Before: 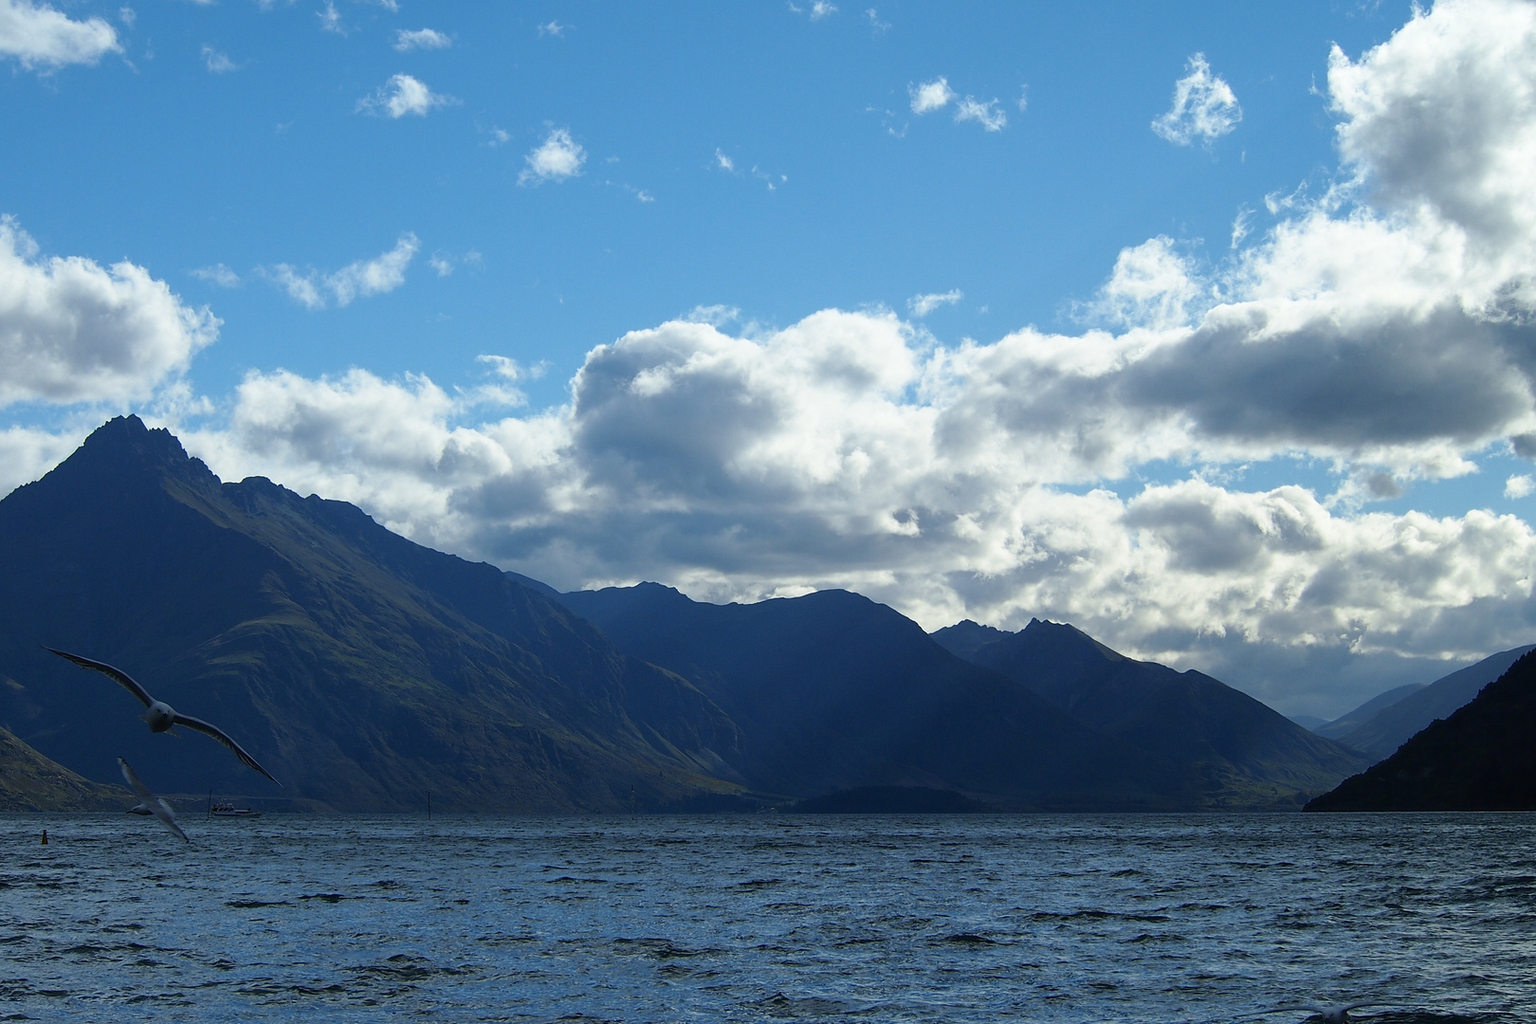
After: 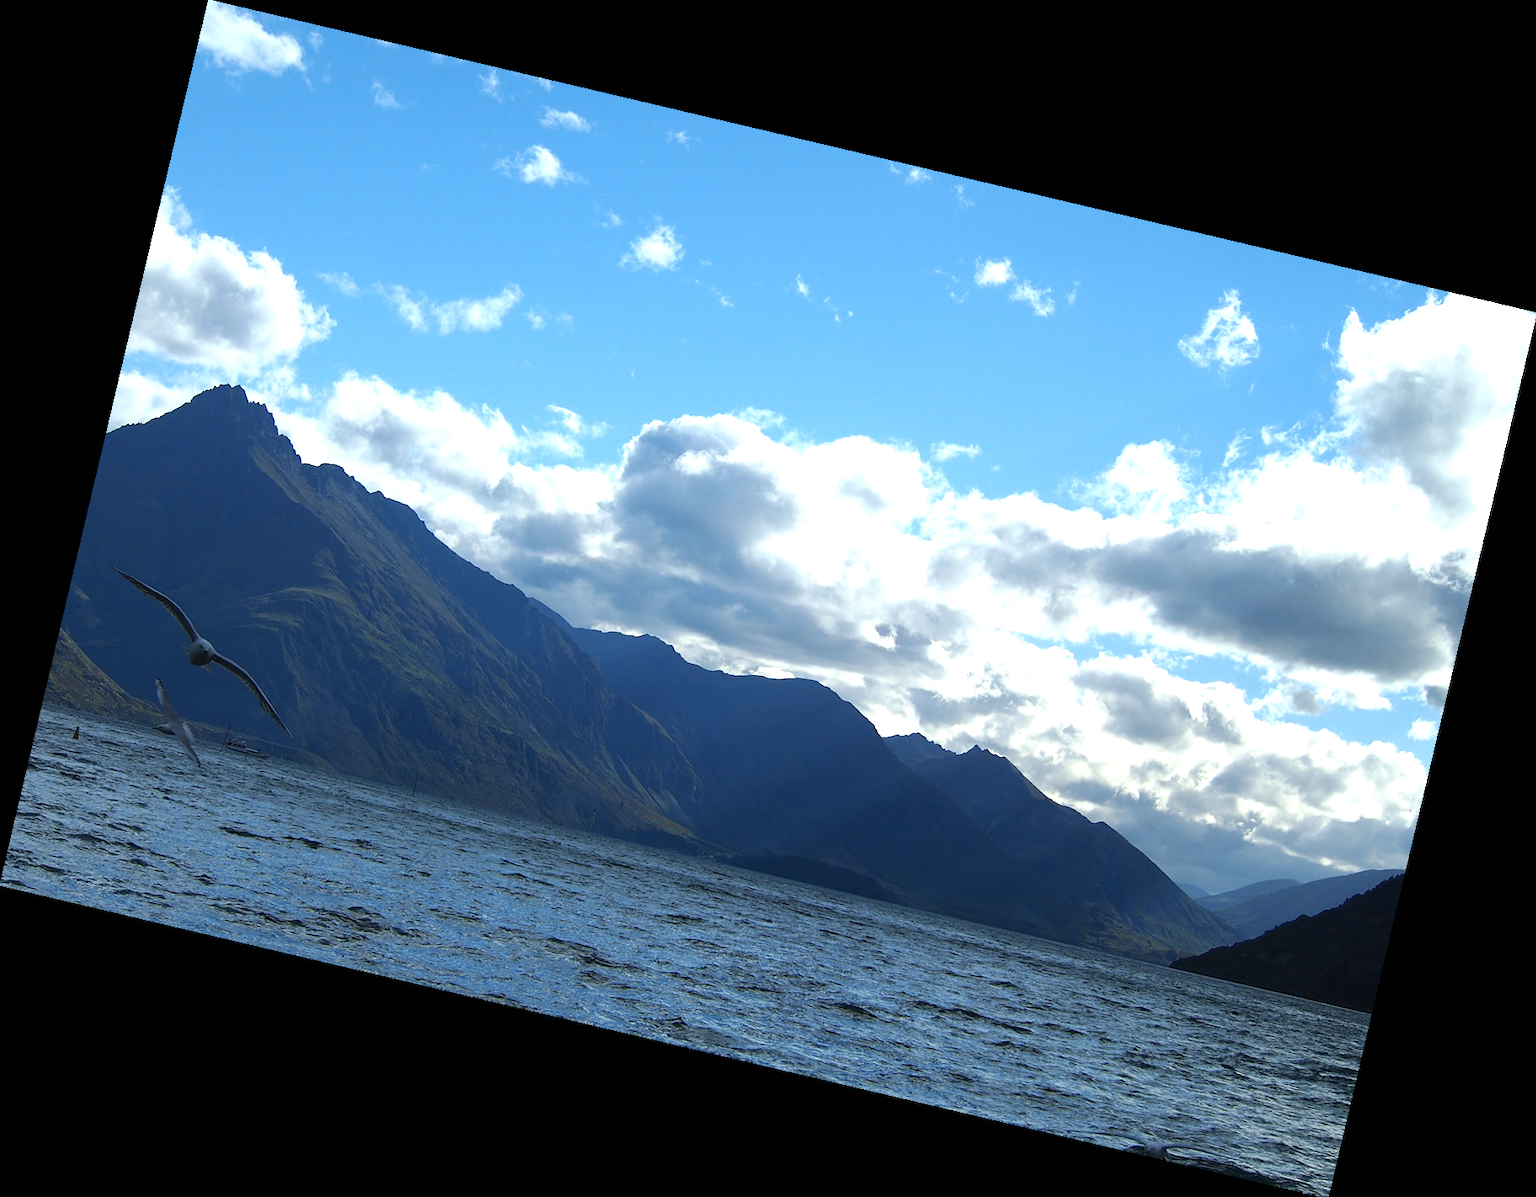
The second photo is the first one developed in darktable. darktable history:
exposure: black level correction 0, exposure 0.7 EV, compensate exposure bias true, compensate highlight preservation false
rotate and perspective: rotation 13.27°, automatic cropping off
